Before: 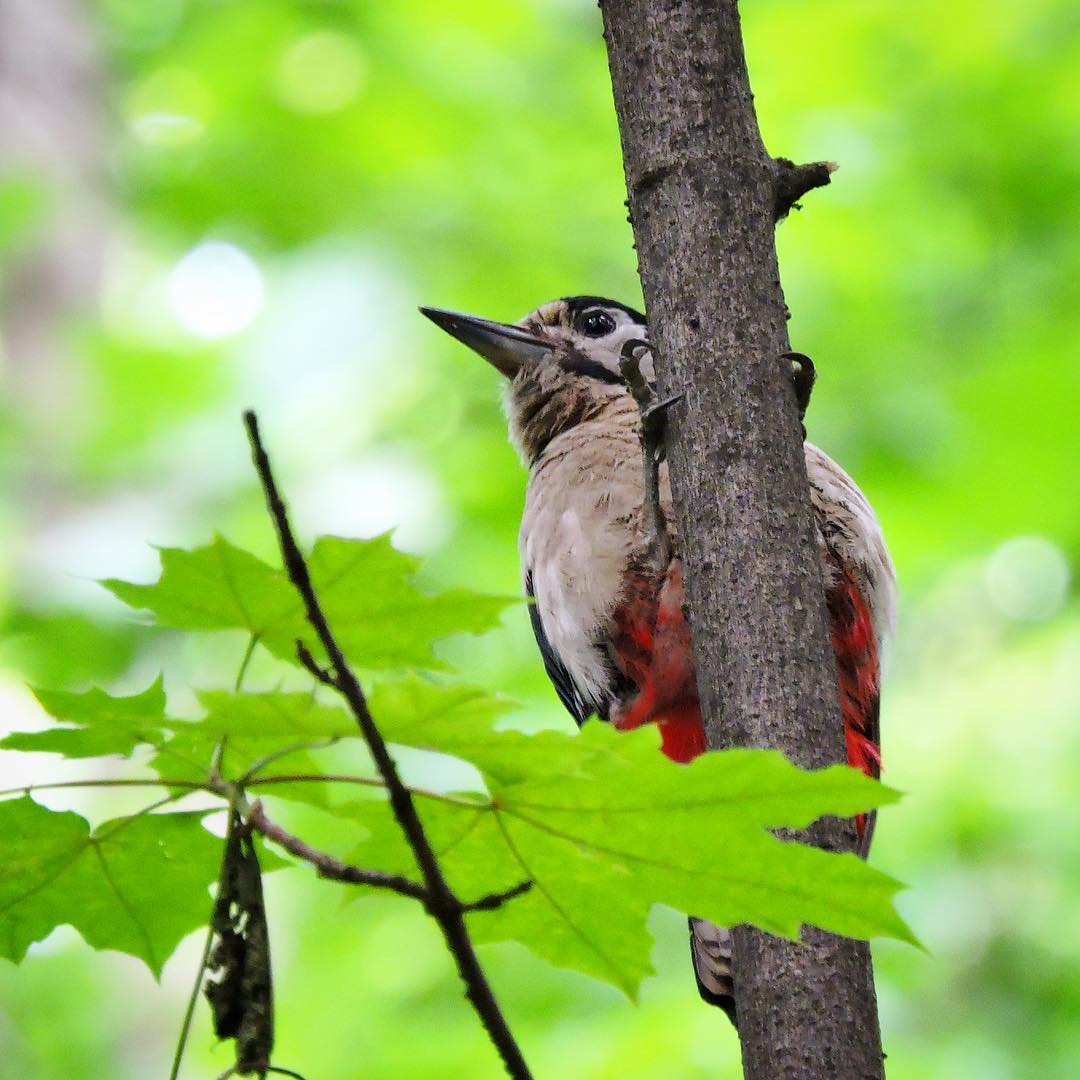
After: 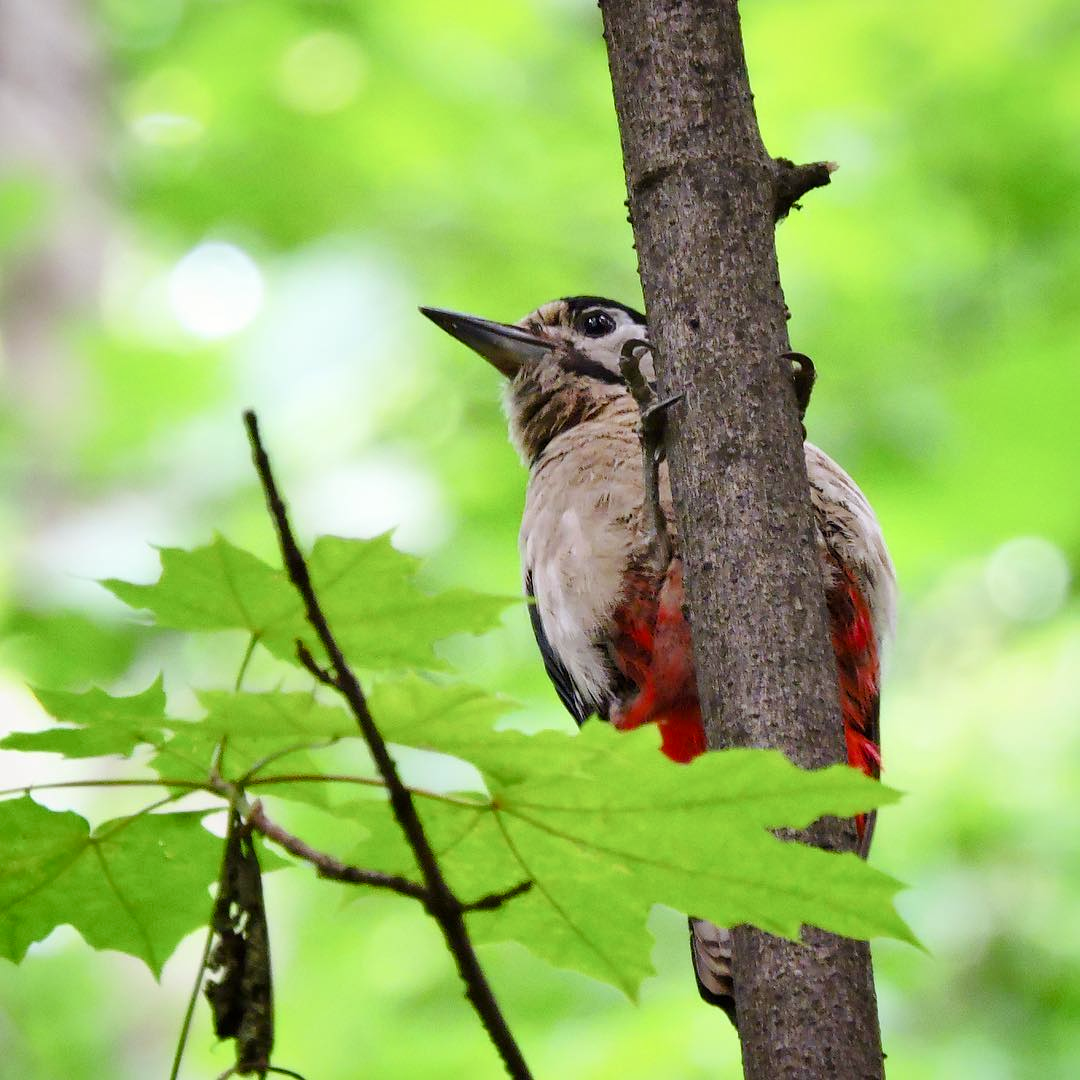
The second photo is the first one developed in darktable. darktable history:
color balance rgb: power › chroma 0.666%, power › hue 60°, perceptual saturation grading › global saturation 0.4%, perceptual saturation grading › highlights -15.236%, perceptual saturation grading › shadows 24.181%
